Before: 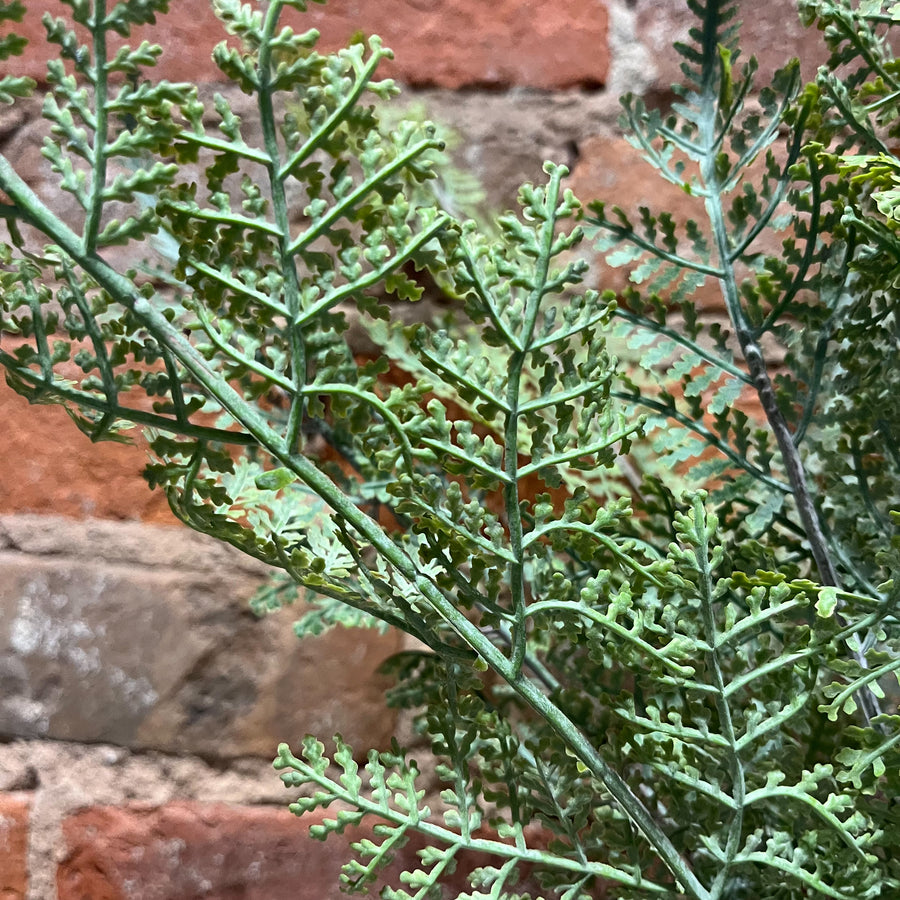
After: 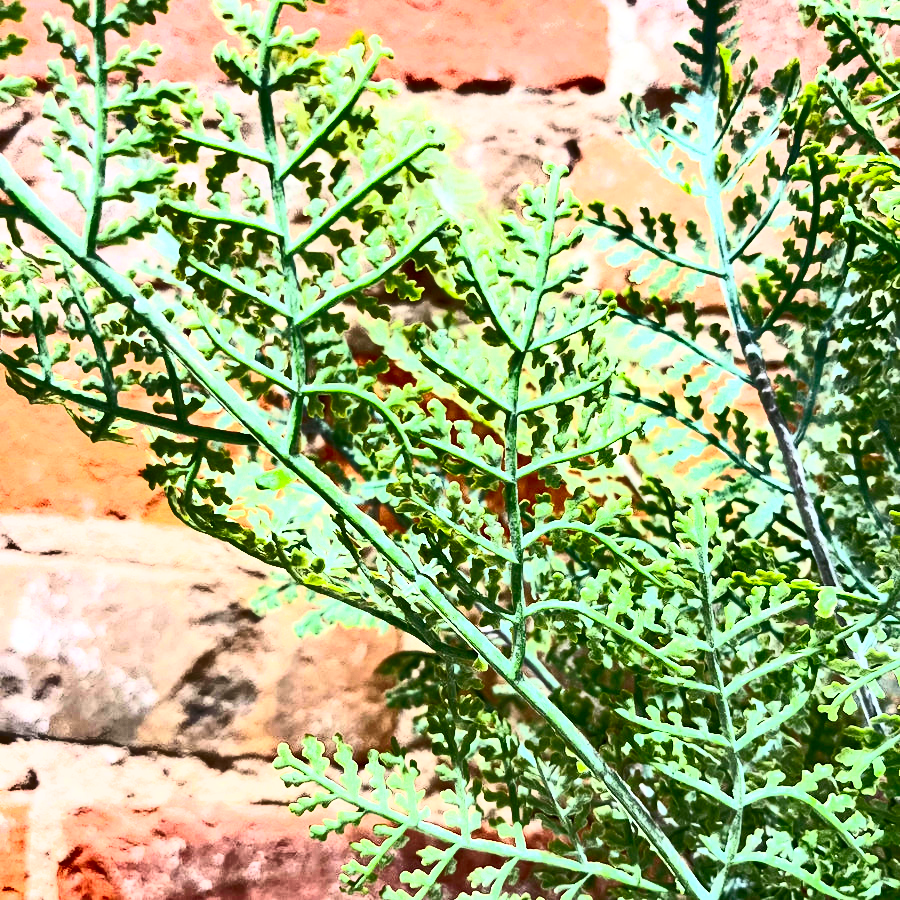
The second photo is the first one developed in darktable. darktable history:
contrast brightness saturation: contrast 0.823, brightness 0.587, saturation 0.605
exposure: black level correction 0.001, exposure 0.675 EV, compensate highlight preservation false
shadows and highlights: low approximation 0.01, soften with gaussian
